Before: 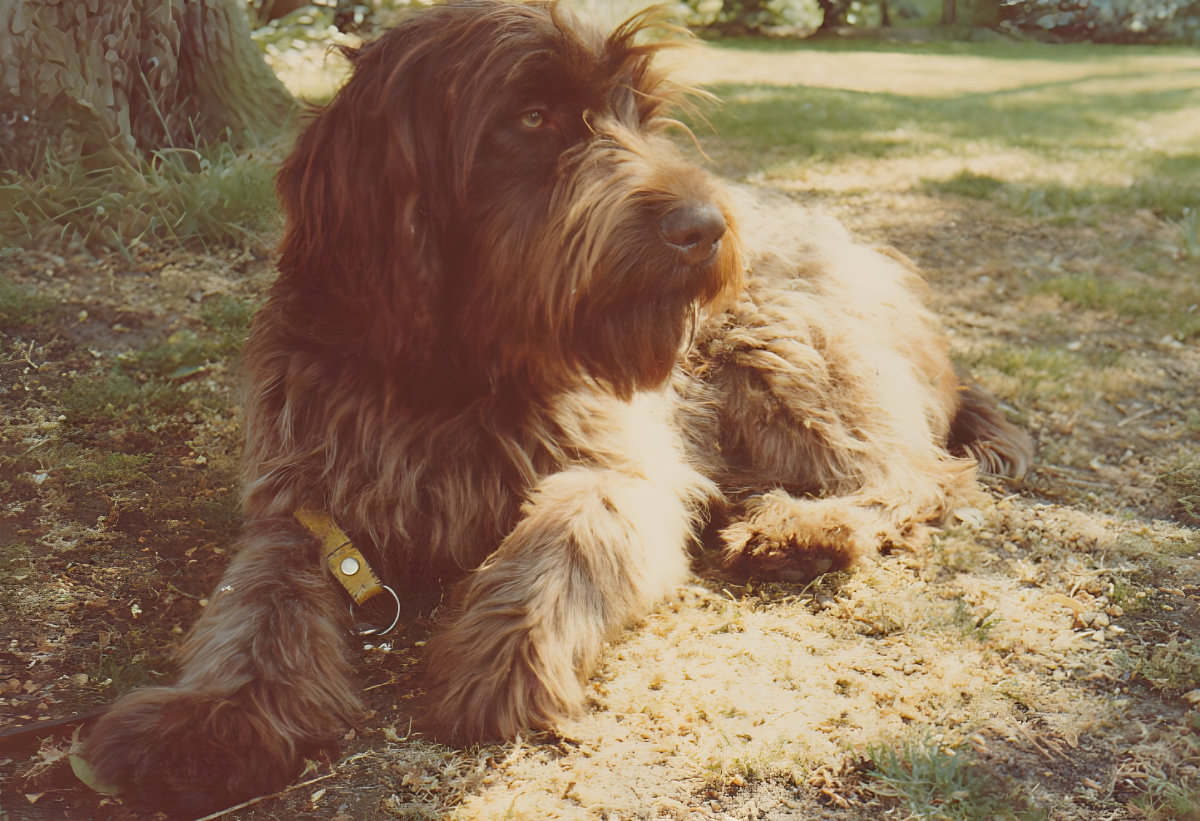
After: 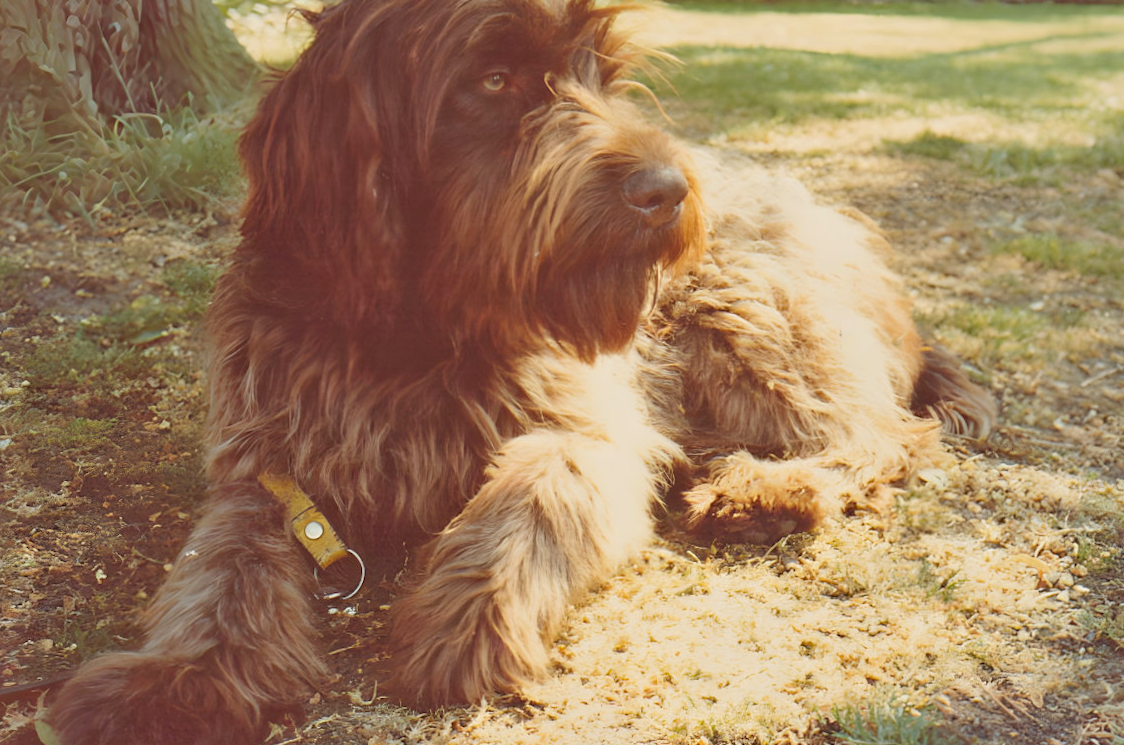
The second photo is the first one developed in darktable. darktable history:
contrast brightness saturation: brightness 0.09, saturation 0.19
local contrast: mode bilateral grid, contrast 28, coarseness 16, detail 115%, midtone range 0.2
rotate and perspective: rotation -2°, crop left 0.022, crop right 0.978, crop top 0.049, crop bottom 0.951
crop and rotate: angle -1.69°
